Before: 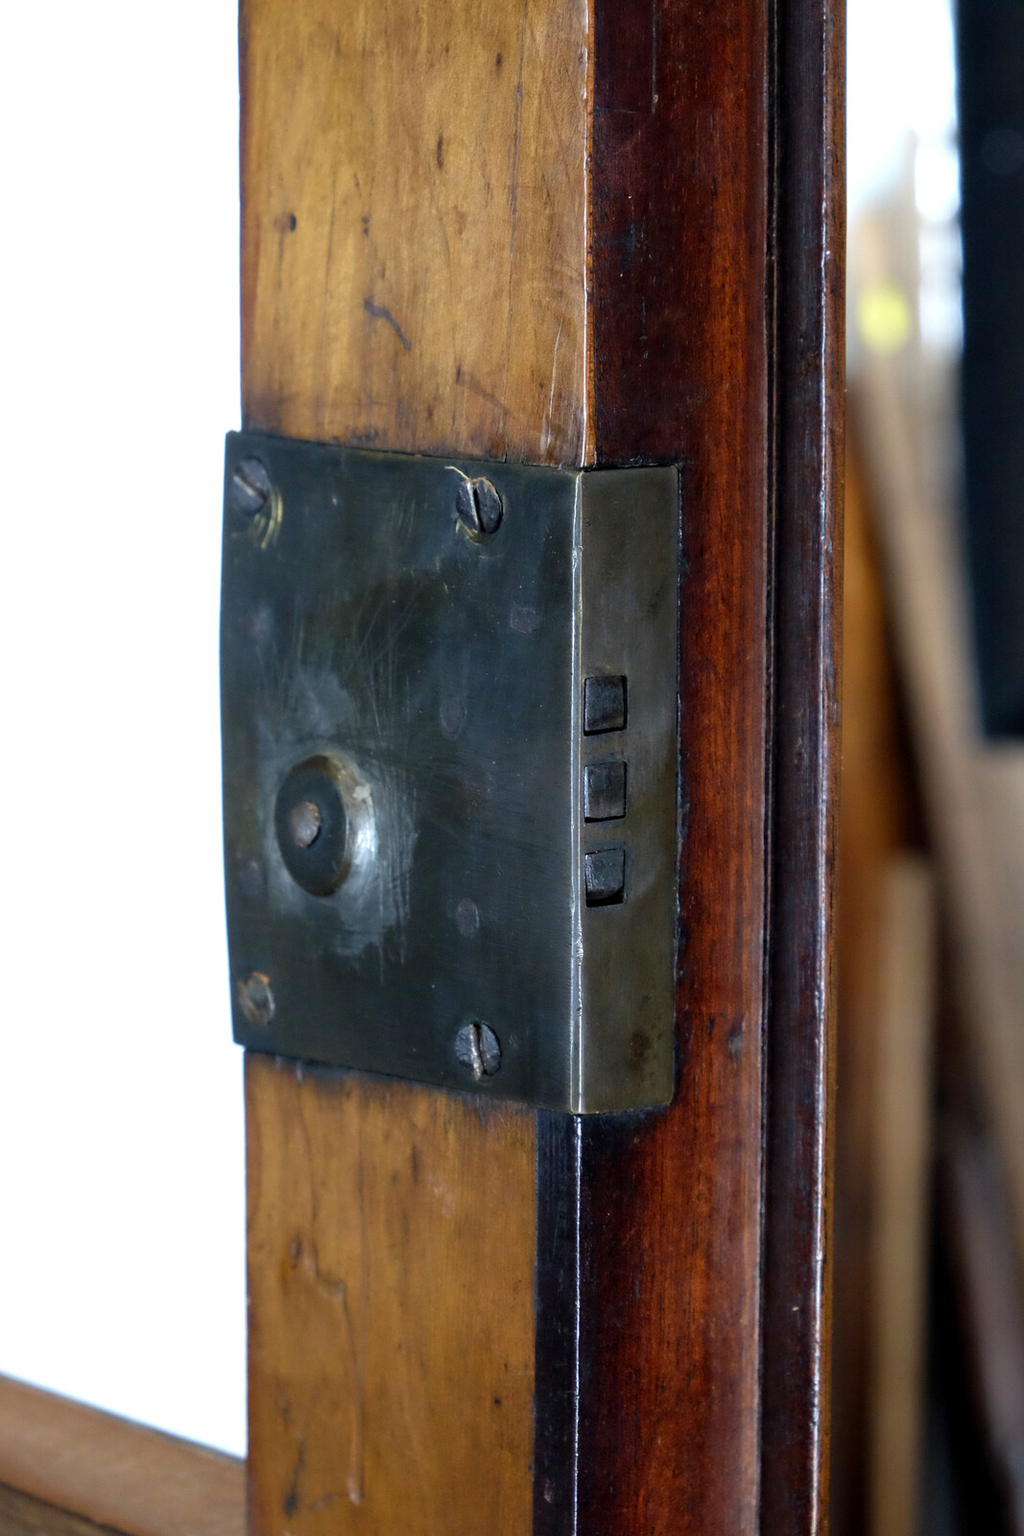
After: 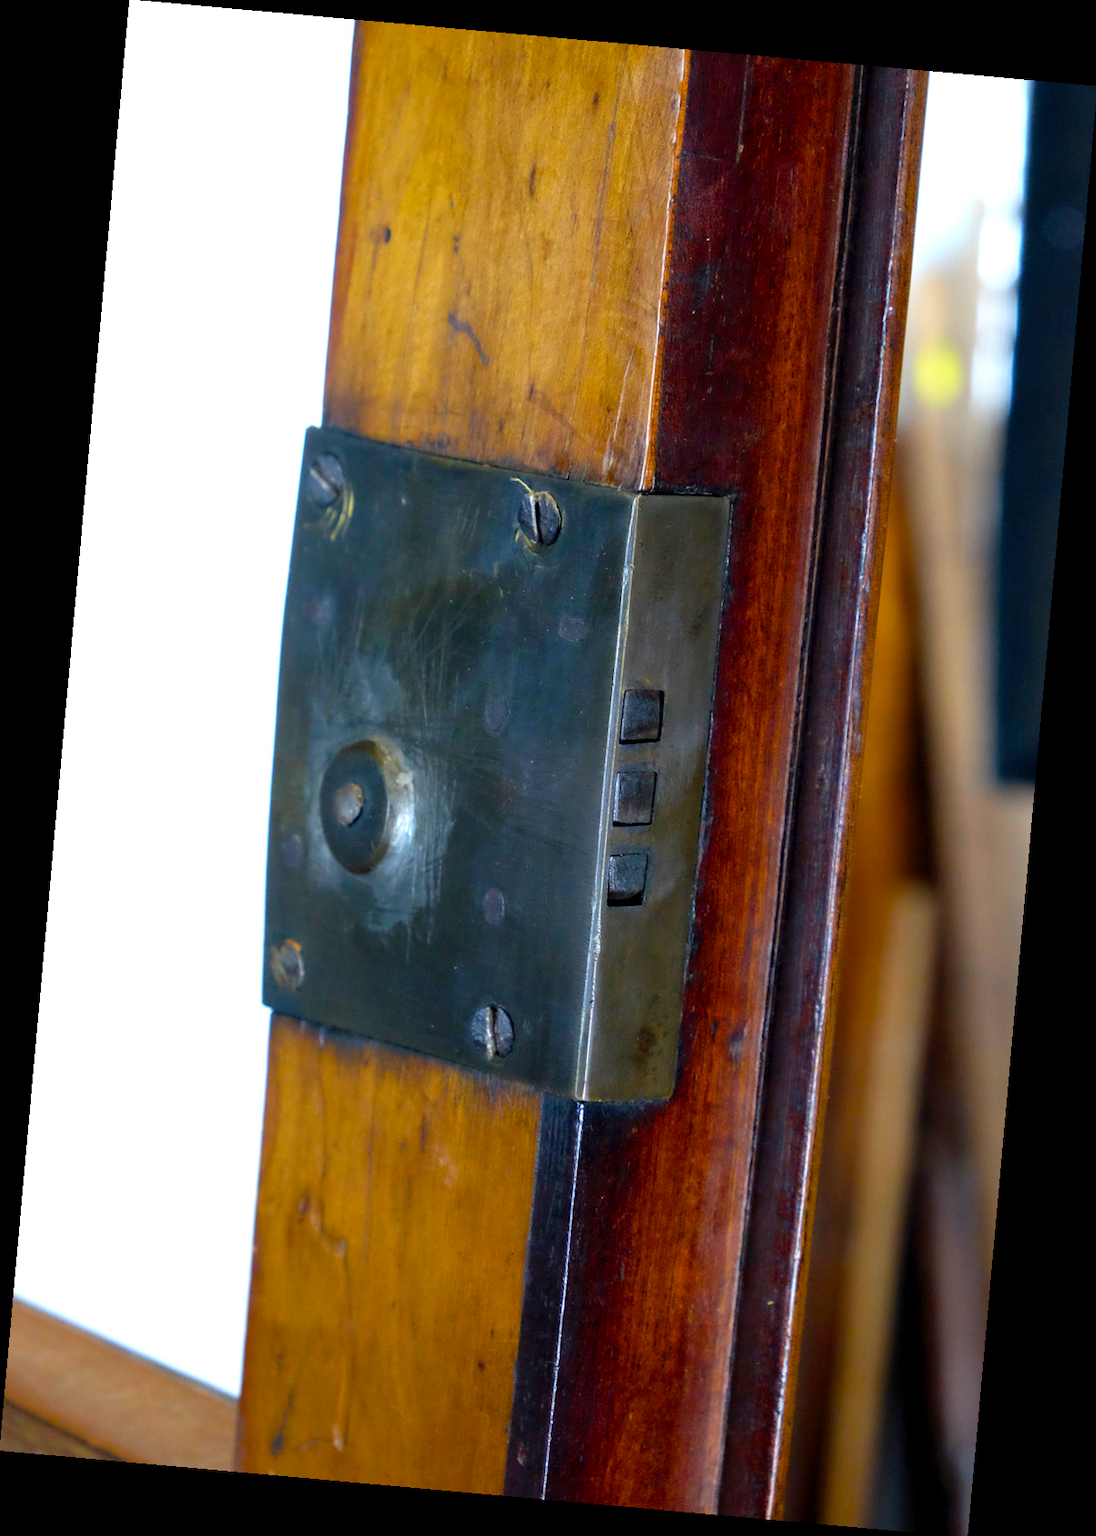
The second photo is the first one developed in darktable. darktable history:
rotate and perspective: rotation 5.12°, automatic cropping off
levels: levels [0, 0.478, 1]
color balance rgb: perceptual saturation grading › global saturation 40%, global vibrance 15%
